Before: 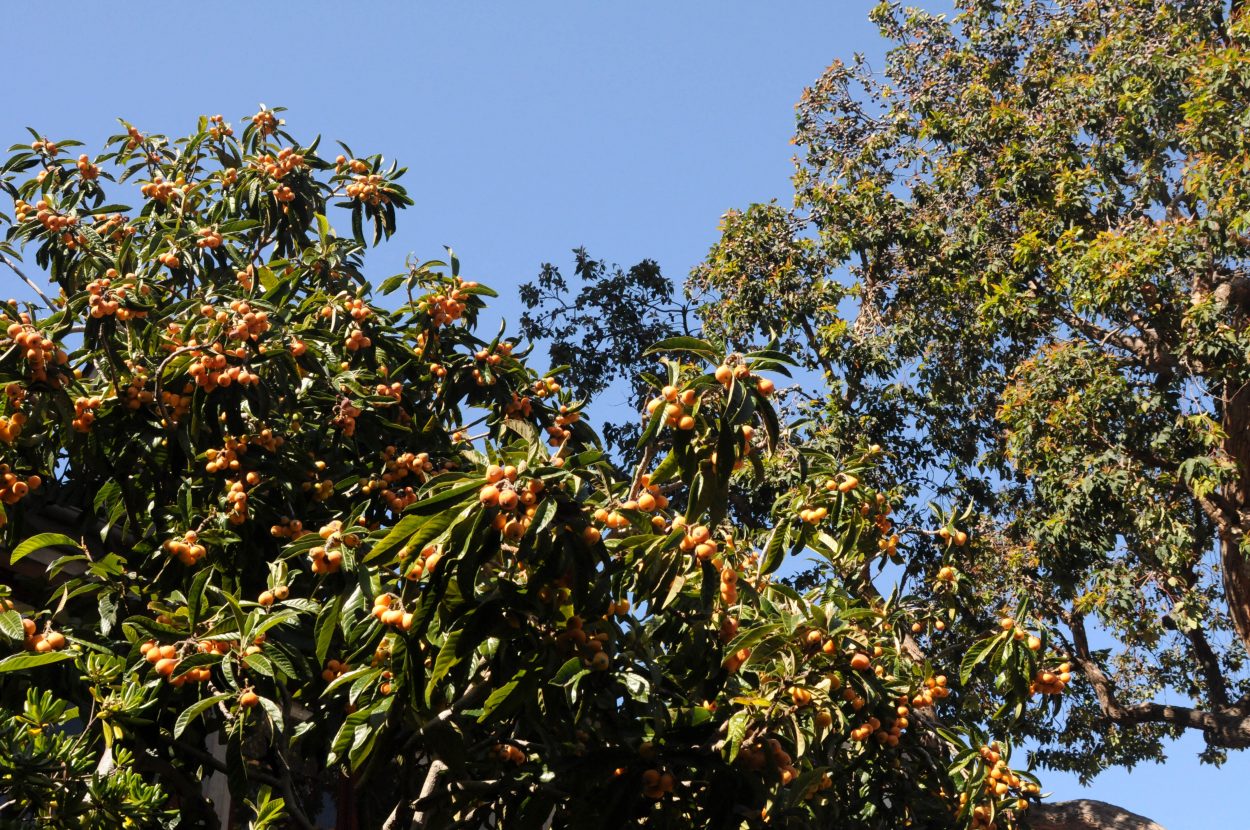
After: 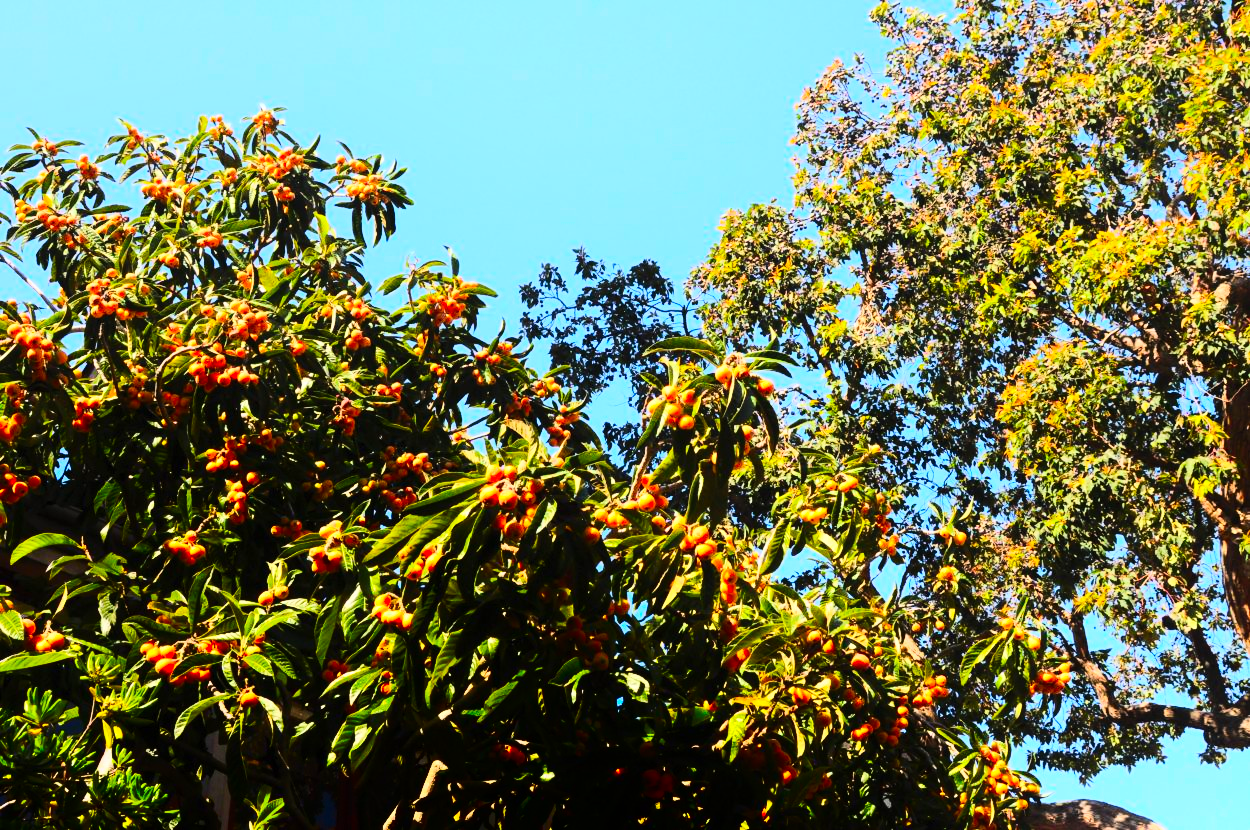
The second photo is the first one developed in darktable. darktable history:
contrast brightness saturation: contrast 0.199, brightness 0.197, saturation 0.791
shadows and highlights: shadows -68.92, highlights 34.3, soften with gaussian
base curve: curves: ch0 [(0, 0) (0.032, 0.025) (0.121, 0.166) (0.206, 0.329) (0.605, 0.79) (1, 1)]
